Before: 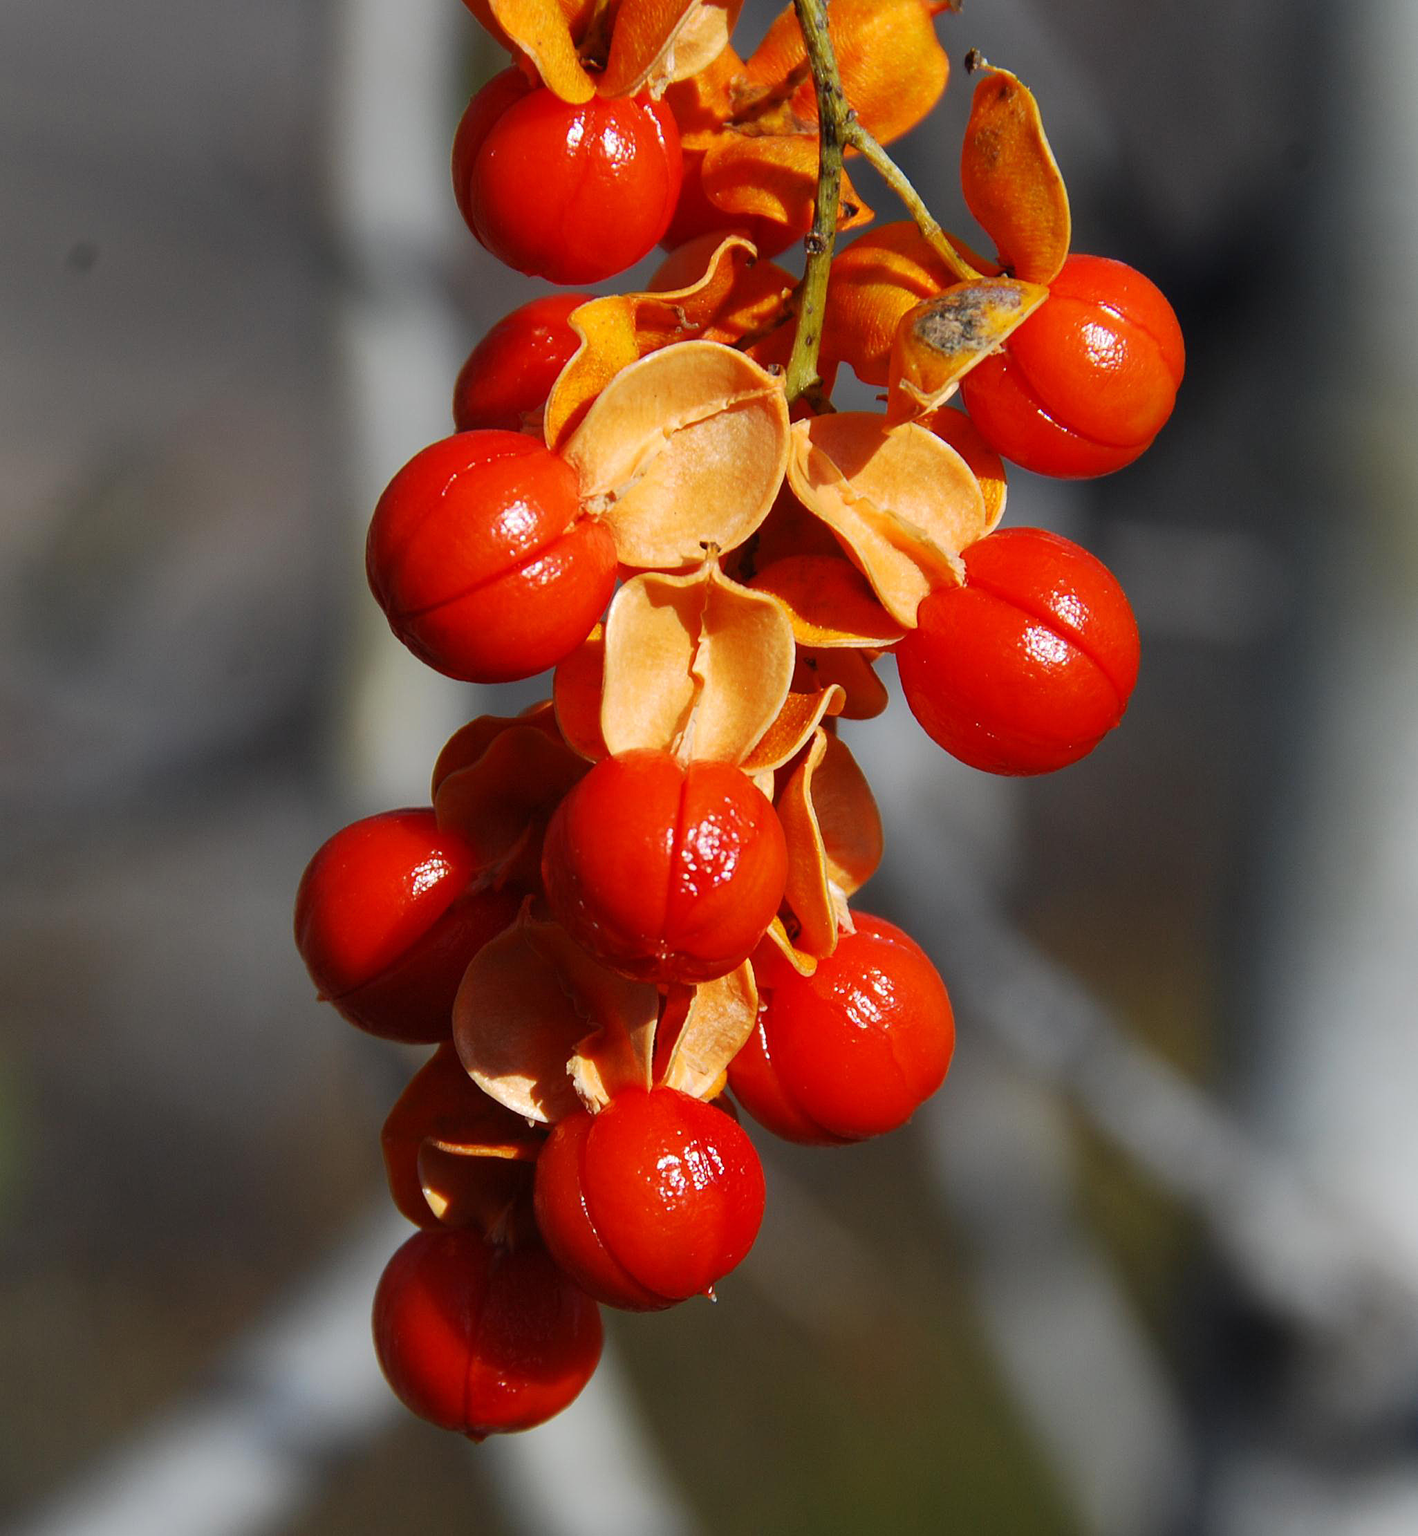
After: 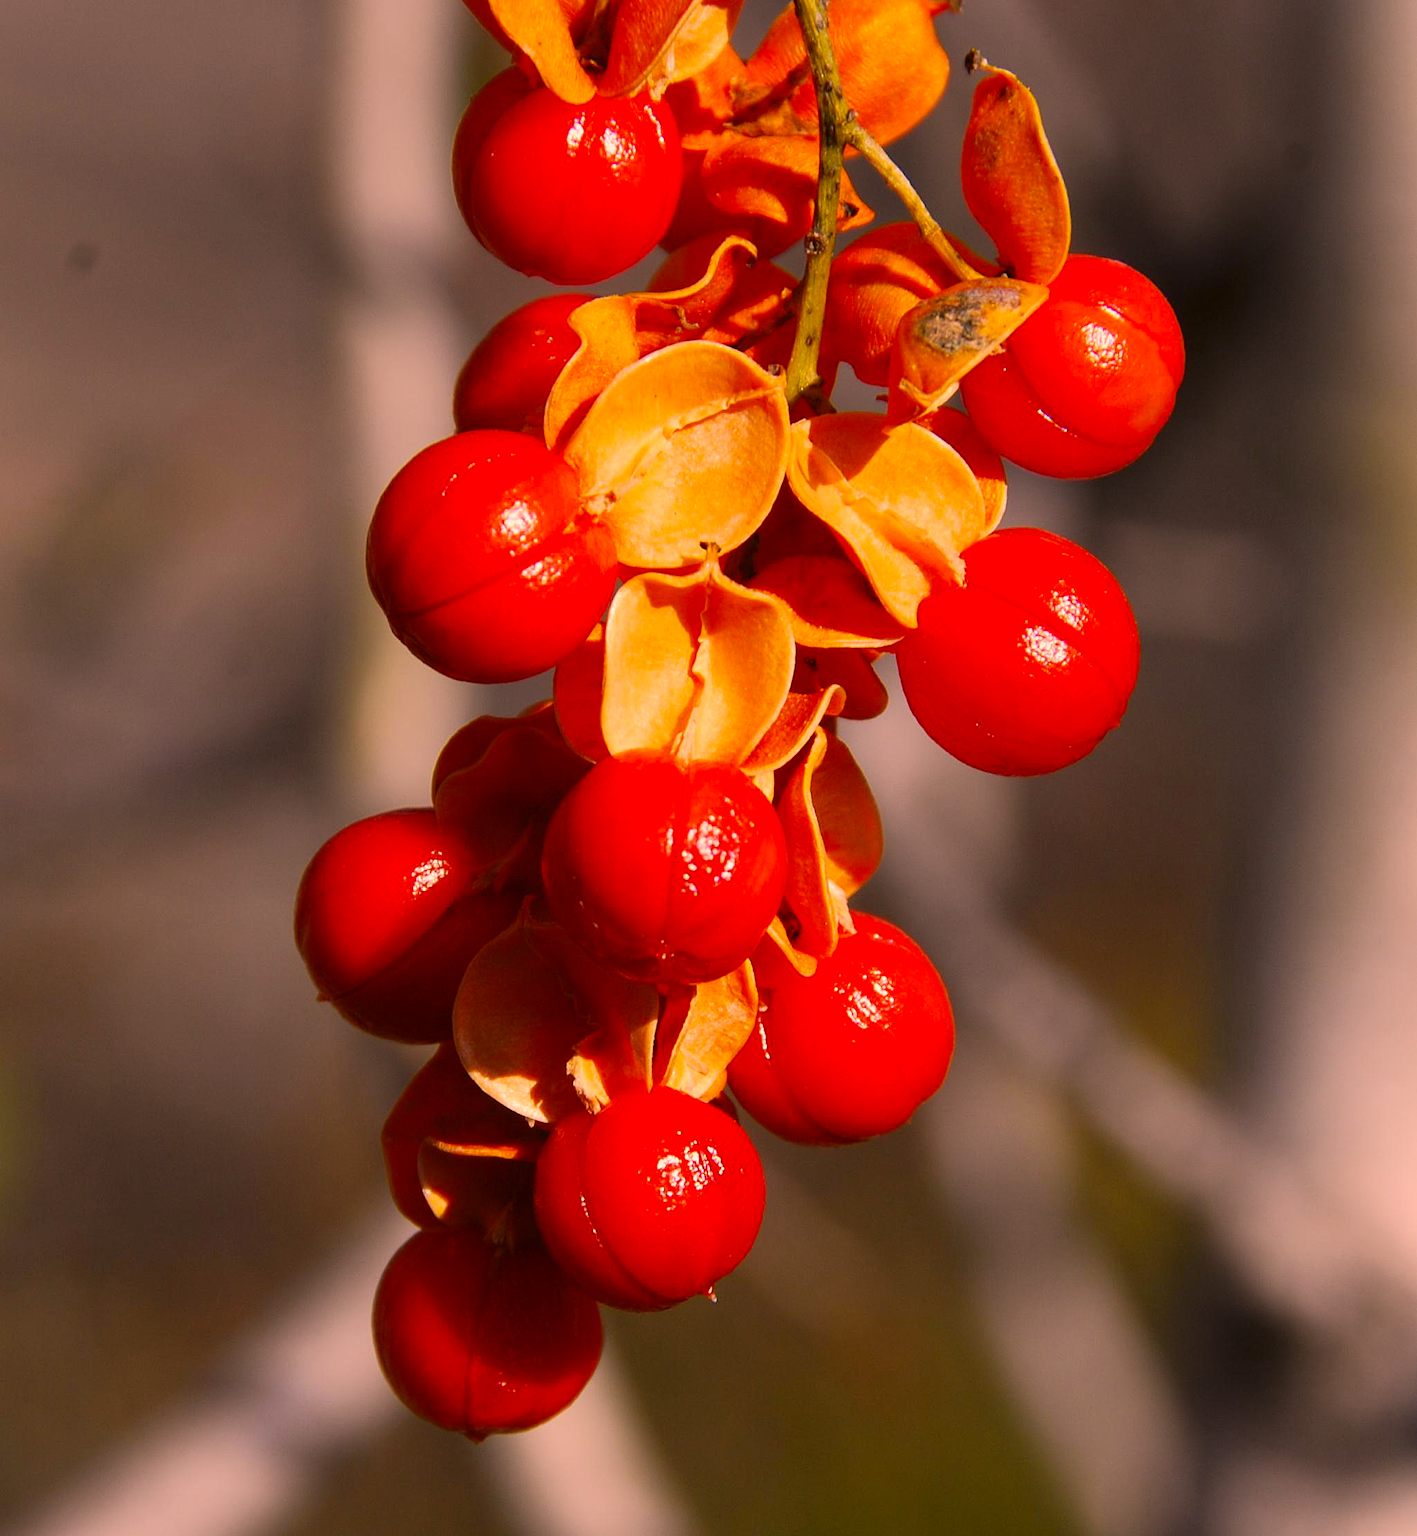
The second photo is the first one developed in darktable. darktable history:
white balance: red 1.066, blue 1.119
color correction: highlights a* 17.94, highlights b* 35.39, shadows a* 1.48, shadows b* 6.42, saturation 1.01
